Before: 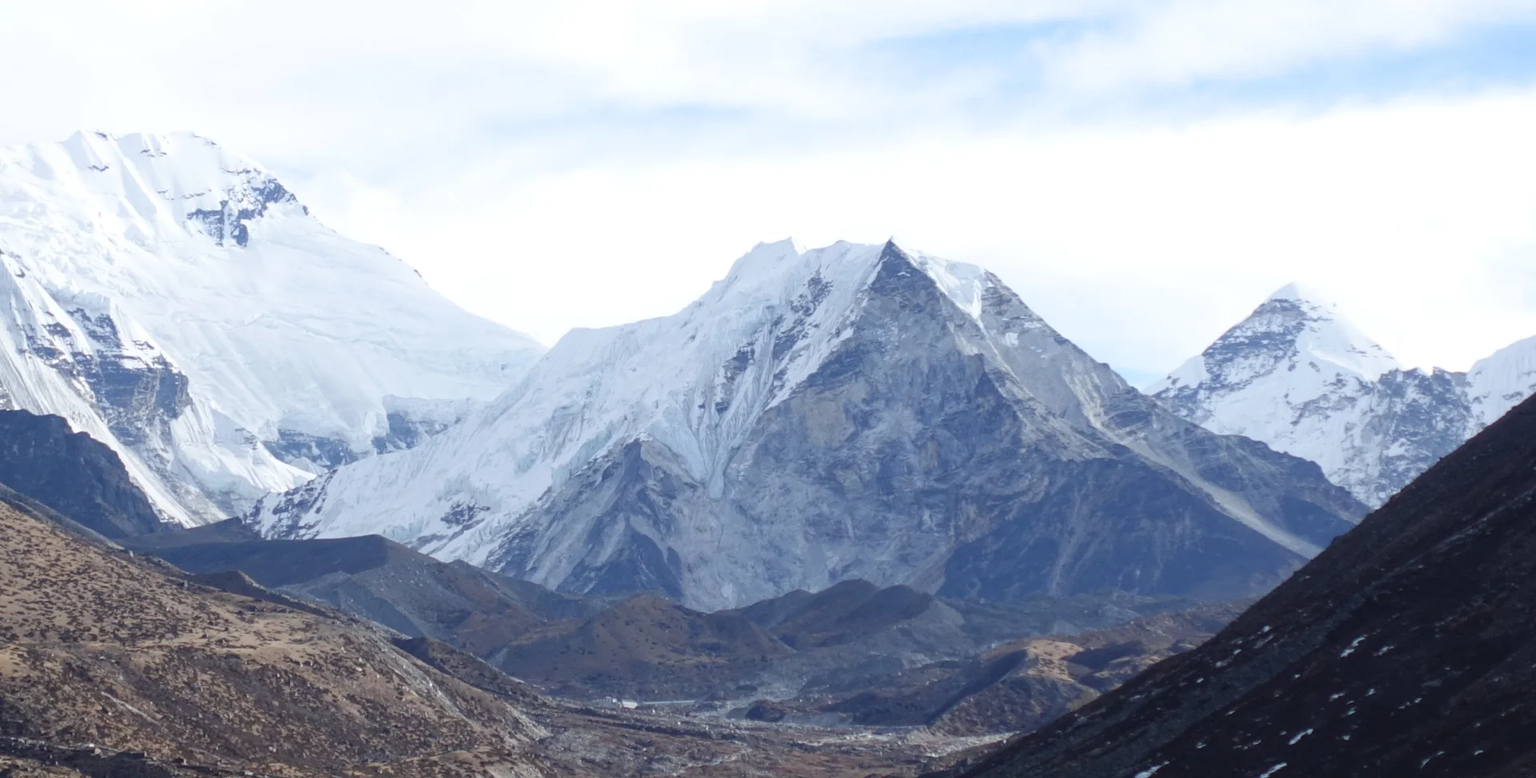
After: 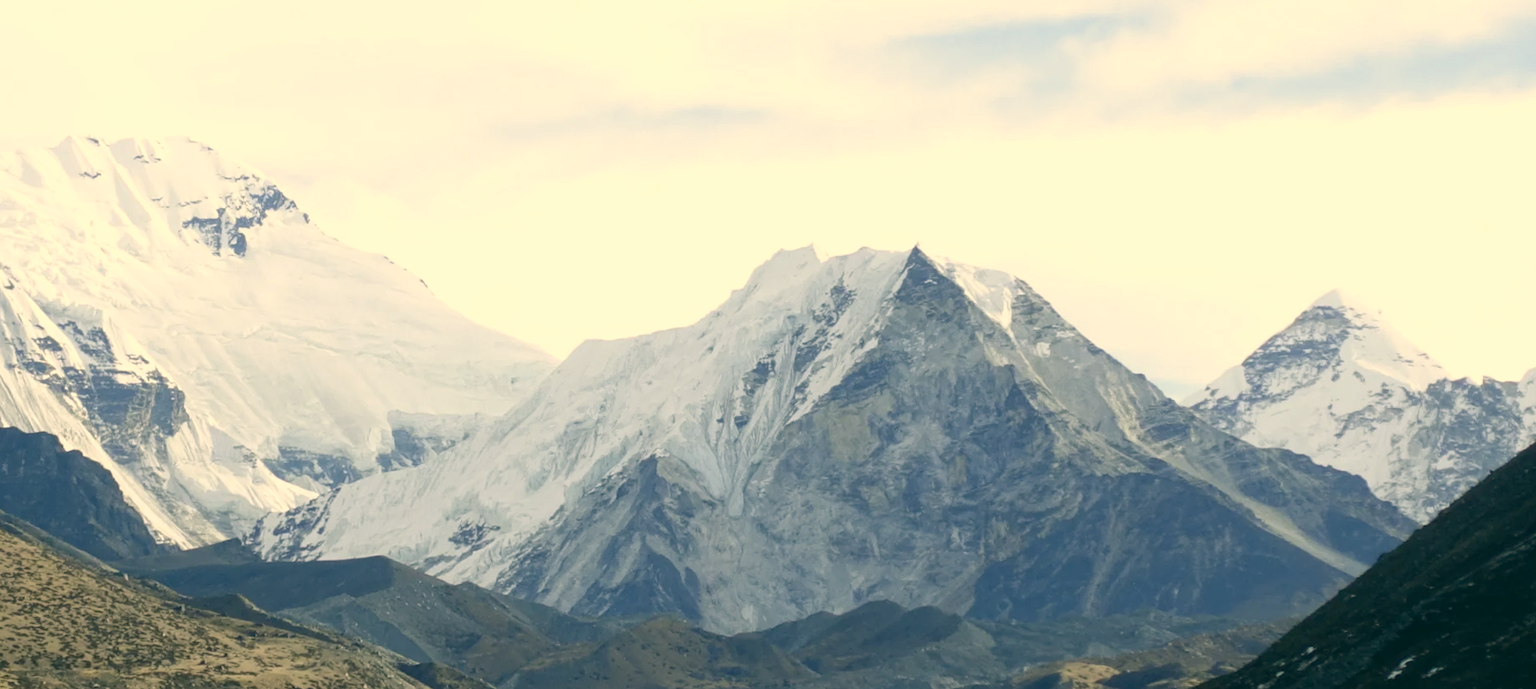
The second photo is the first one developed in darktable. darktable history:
color correction: highlights a* 5.2, highlights b* 24.18, shadows a* -15.49, shadows b* 4.02
crop and rotate: angle 0.247°, left 0.349%, right 2.947%, bottom 14.155%
